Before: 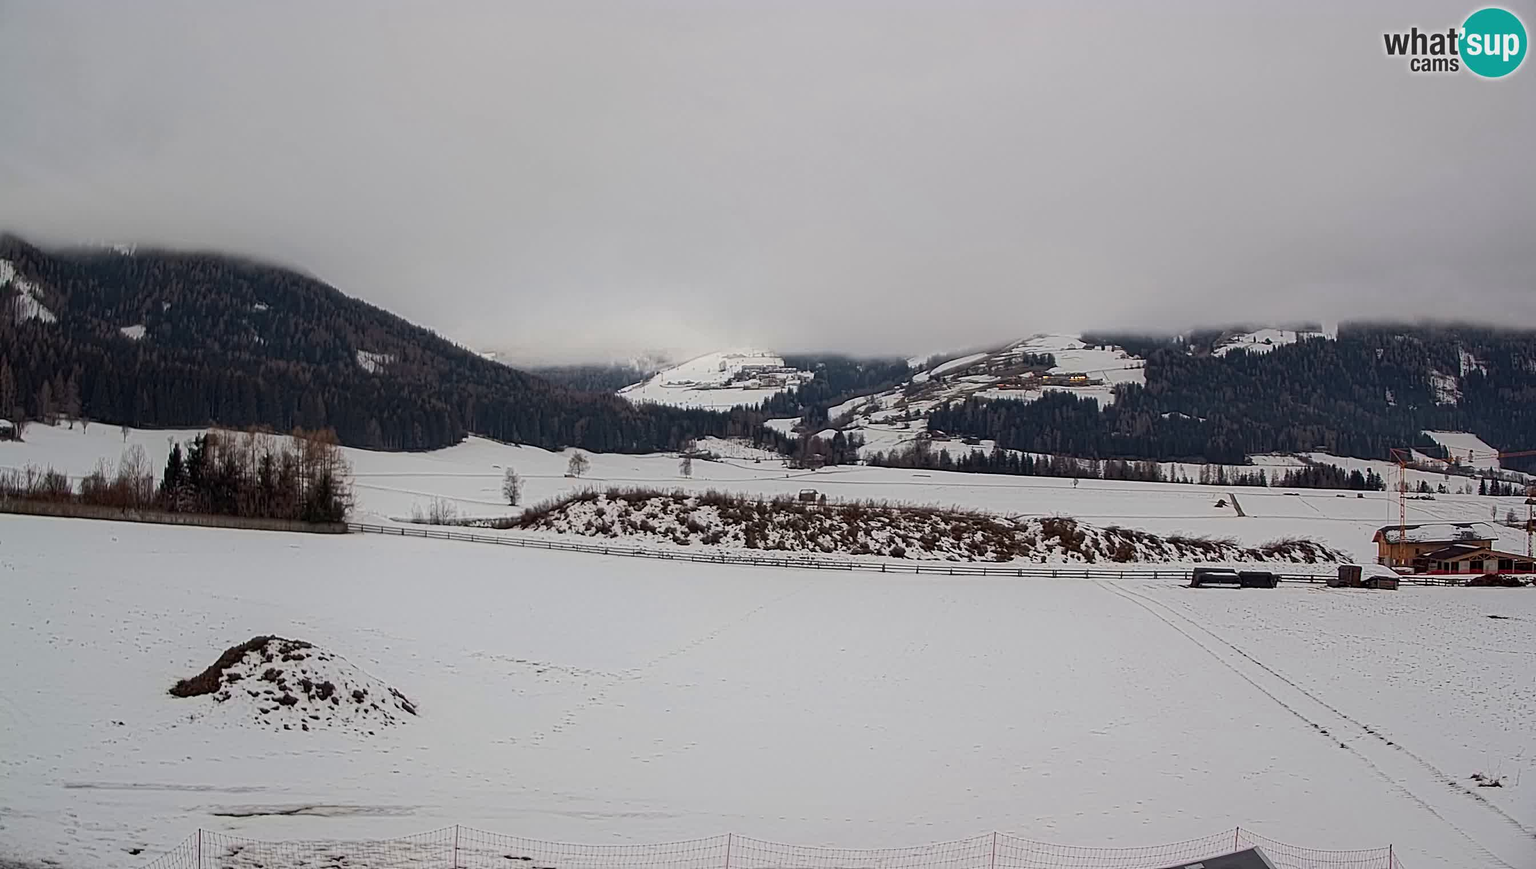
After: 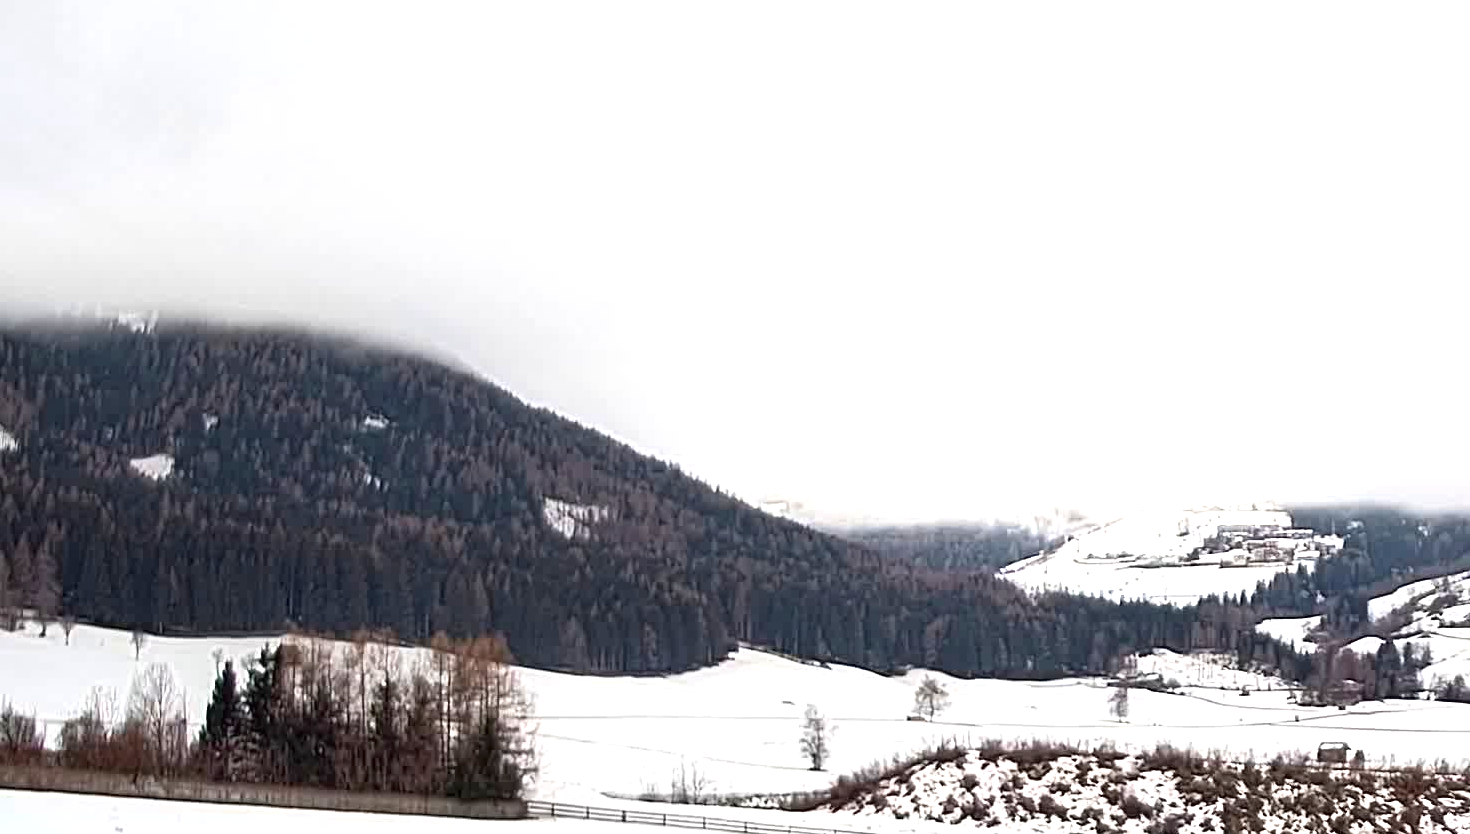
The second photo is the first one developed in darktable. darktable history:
crop and rotate: left 3.047%, top 7.509%, right 42.236%, bottom 37.598%
exposure: black level correction 0, exposure 1.379 EV, compensate exposure bias true, compensate highlight preservation false
